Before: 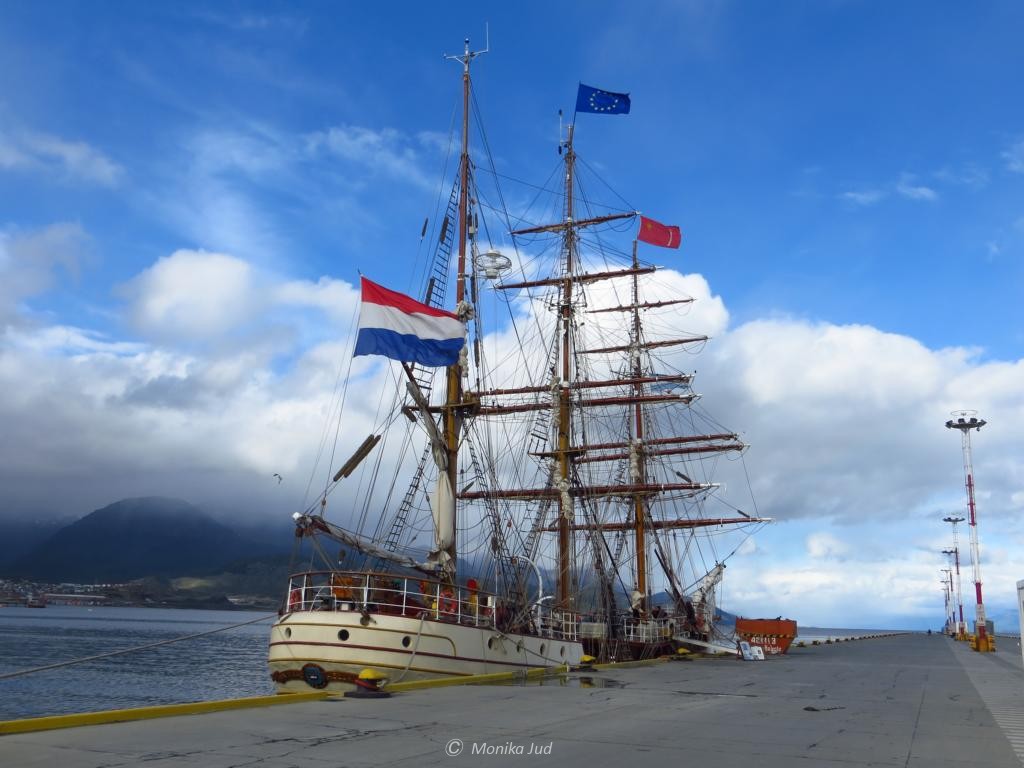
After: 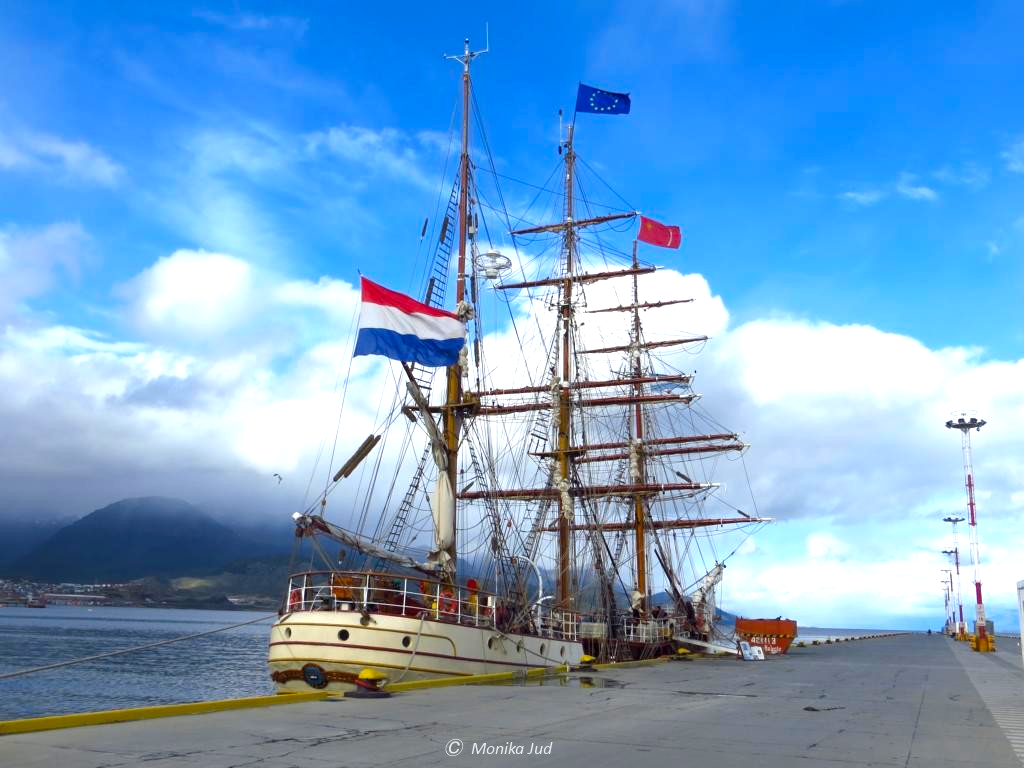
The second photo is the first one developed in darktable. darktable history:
color balance rgb: perceptual saturation grading › global saturation 10.545%, global vibrance 20%
exposure: black level correction 0.001, exposure 0.673 EV, compensate highlight preservation false
